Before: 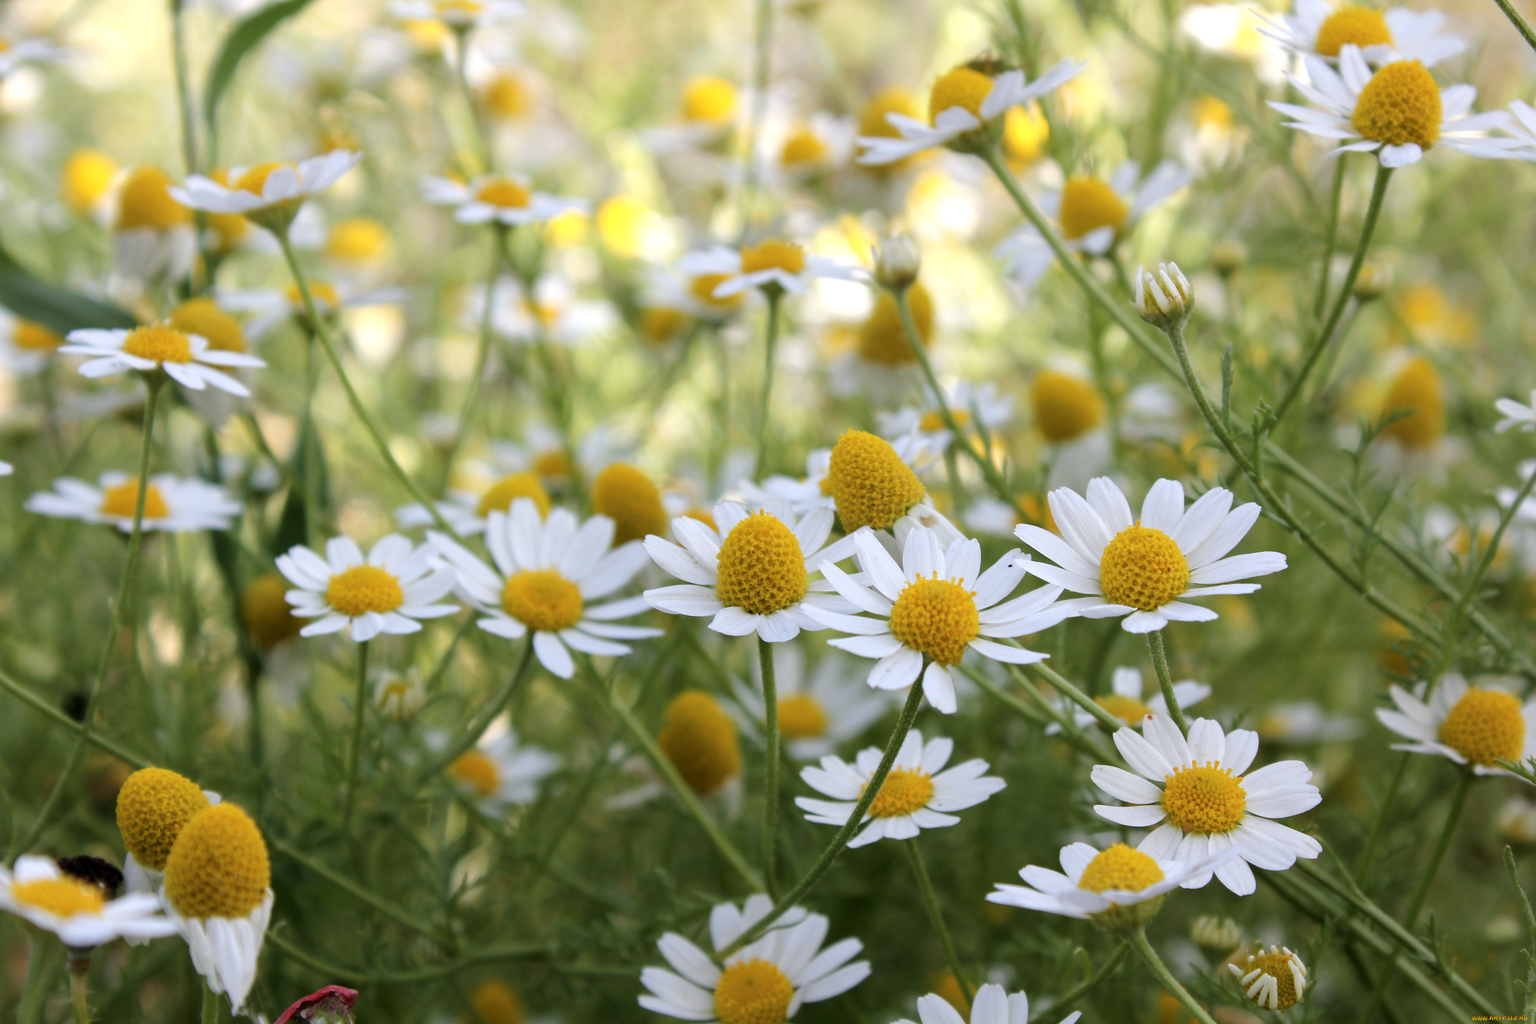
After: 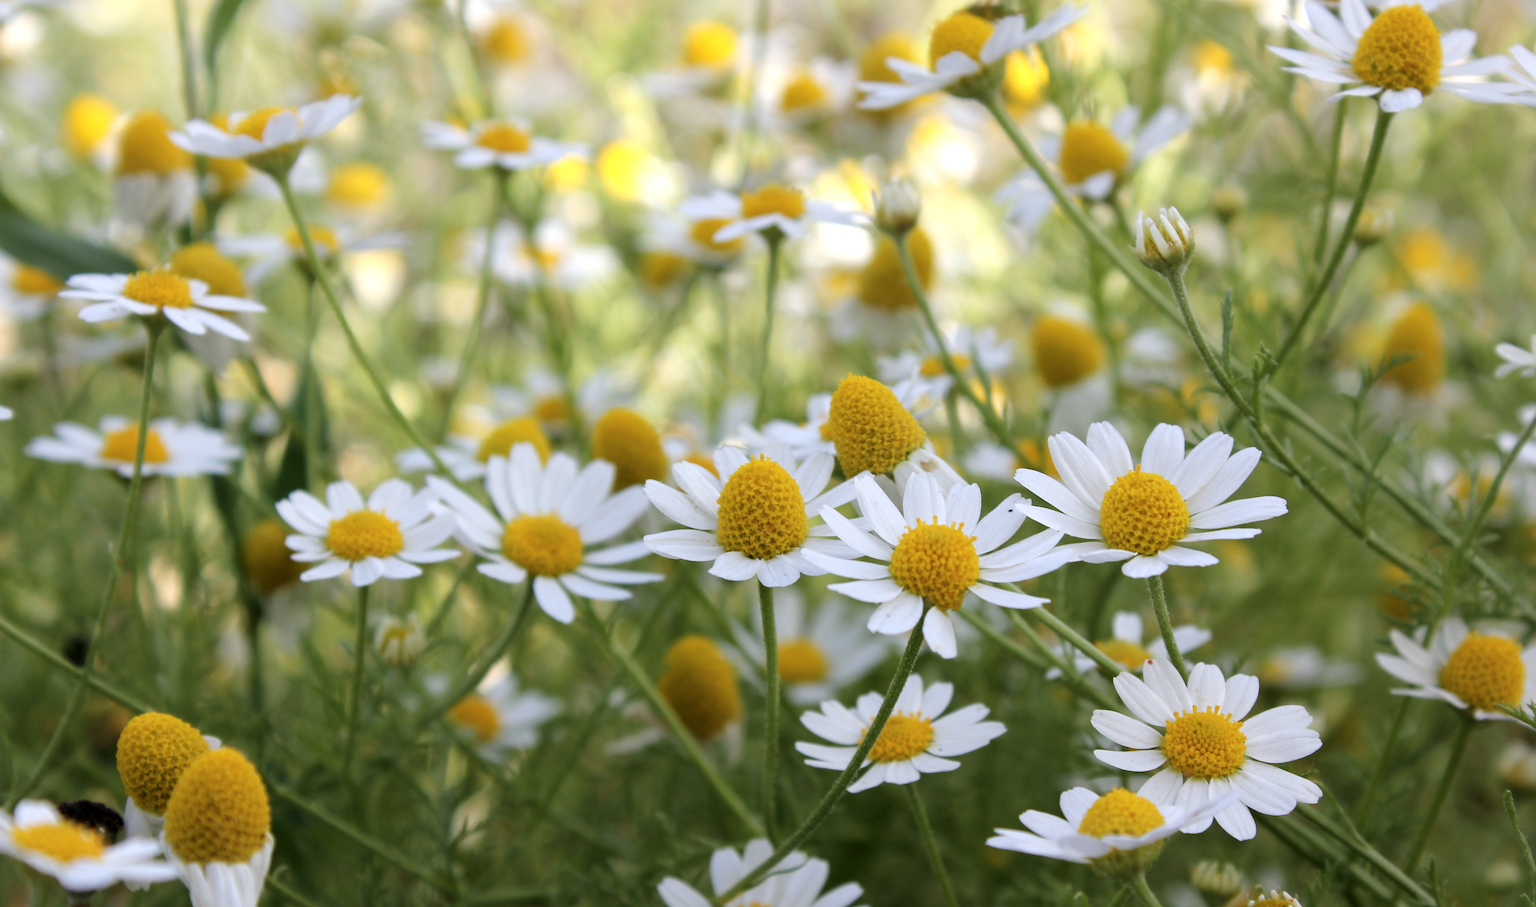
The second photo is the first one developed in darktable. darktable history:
crop and rotate: top 5.44%, bottom 5.902%
